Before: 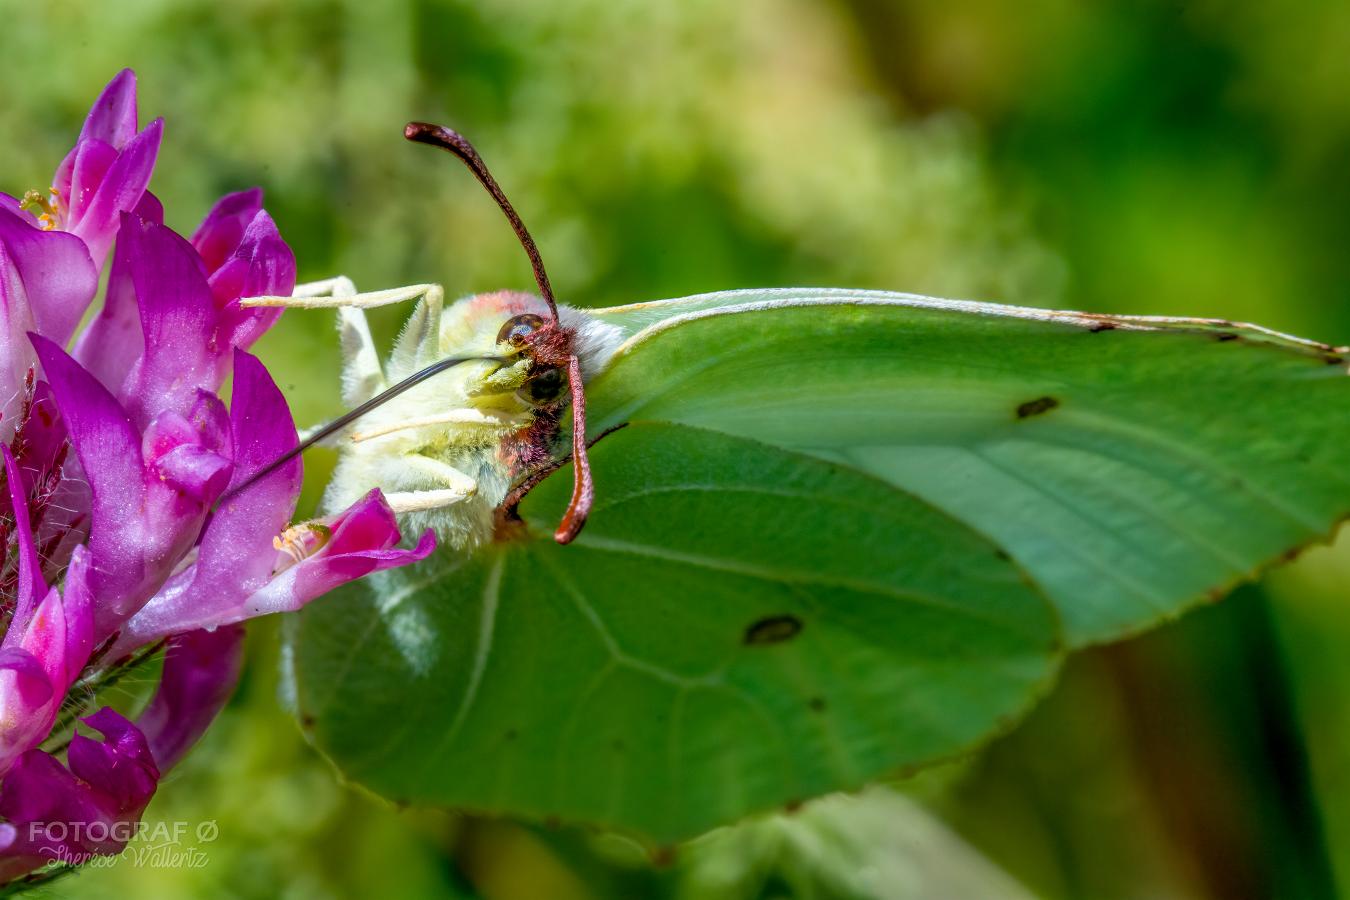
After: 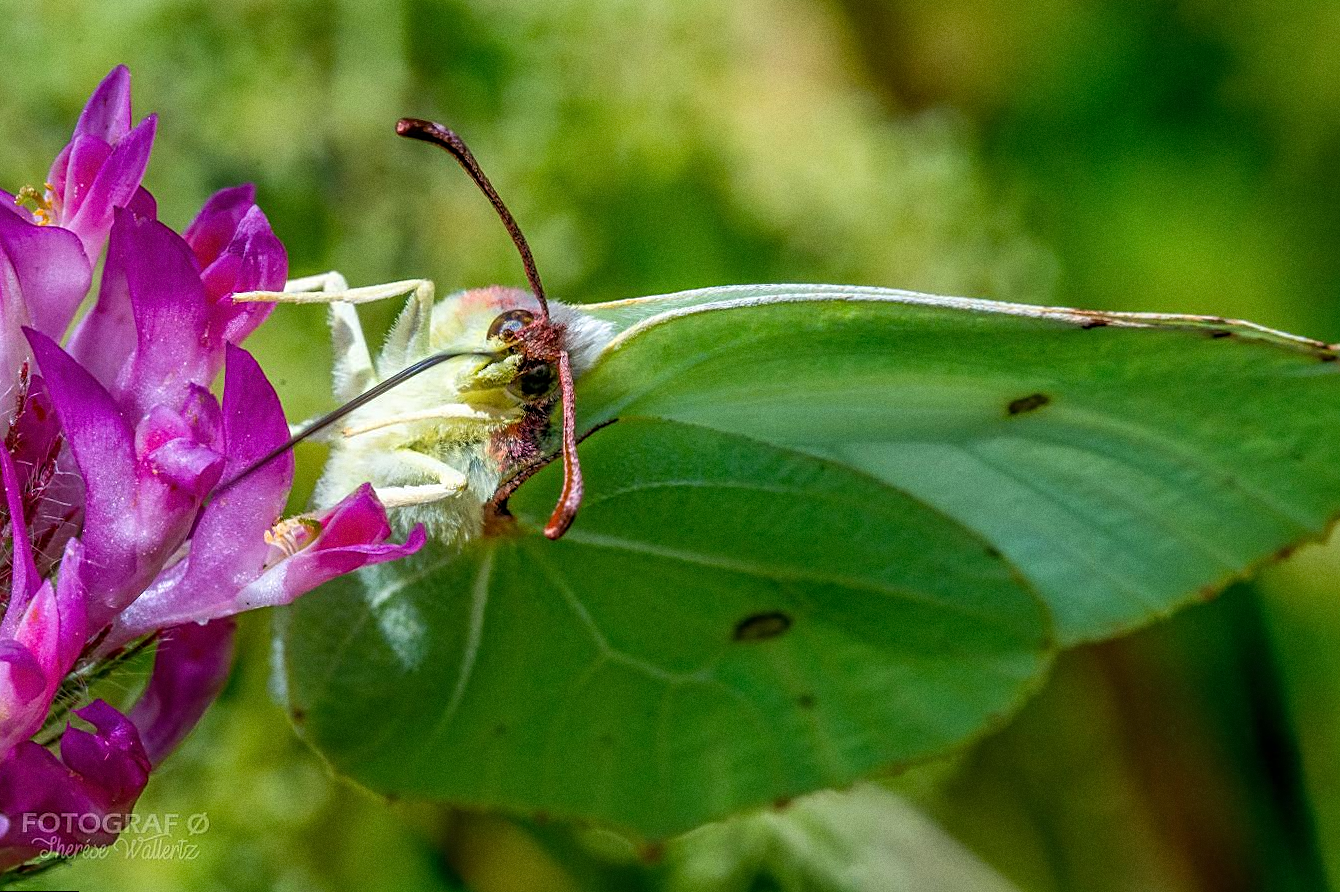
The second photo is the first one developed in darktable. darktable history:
sharpen: on, module defaults
rotate and perspective: rotation 0.192°, lens shift (horizontal) -0.015, crop left 0.005, crop right 0.996, crop top 0.006, crop bottom 0.99
grain: on, module defaults
